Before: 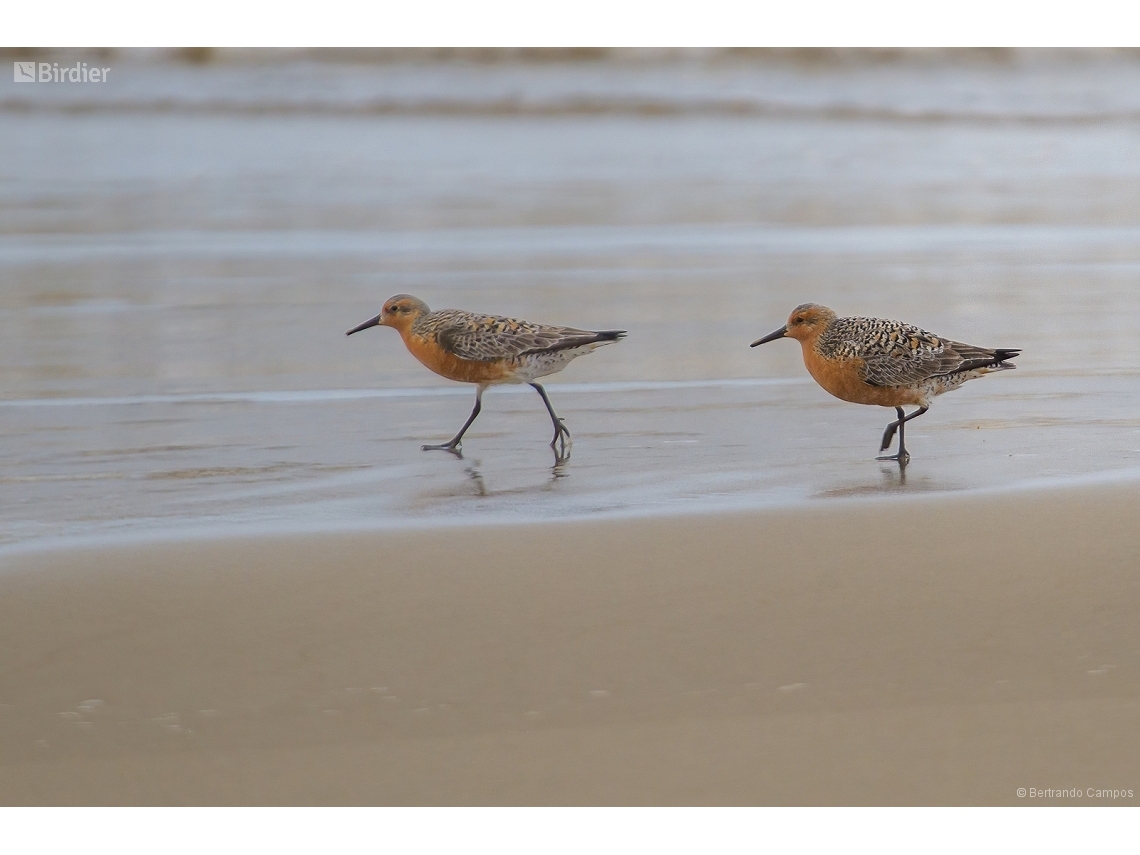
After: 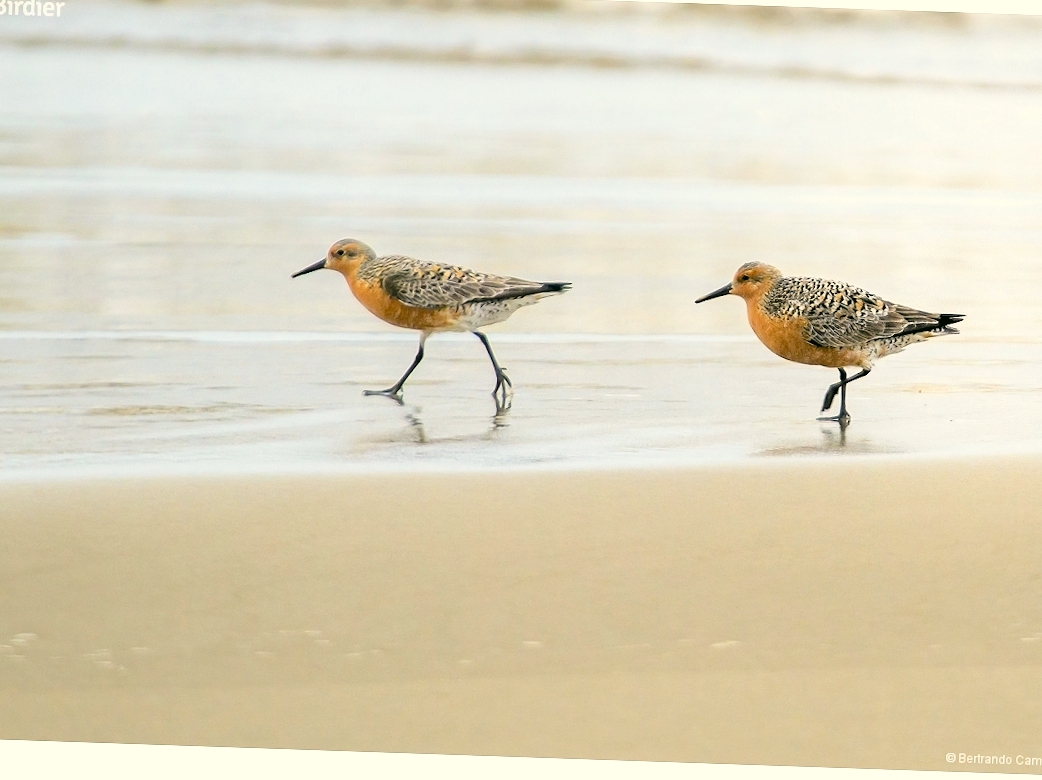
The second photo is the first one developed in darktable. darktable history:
crop and rotate: angle -1.94°, left 3.152%, top 3.992%, right 1.348%, bottom 0.643%
color correction: highlights a* -0.533, highlights b* 9.57, shadows a* -9.48, shadows b* 0.962
filmic rgb: black relative exposure -4.9 EV, white relative exposure 2.82 EV, threshold 5.96 EV, hardness 3.71, enable highlight reconstruction true
tone equalizer: on, module defaults
exposure: black level correction 0.011, exposure 1.085 EV, compensate highlight preservation false
